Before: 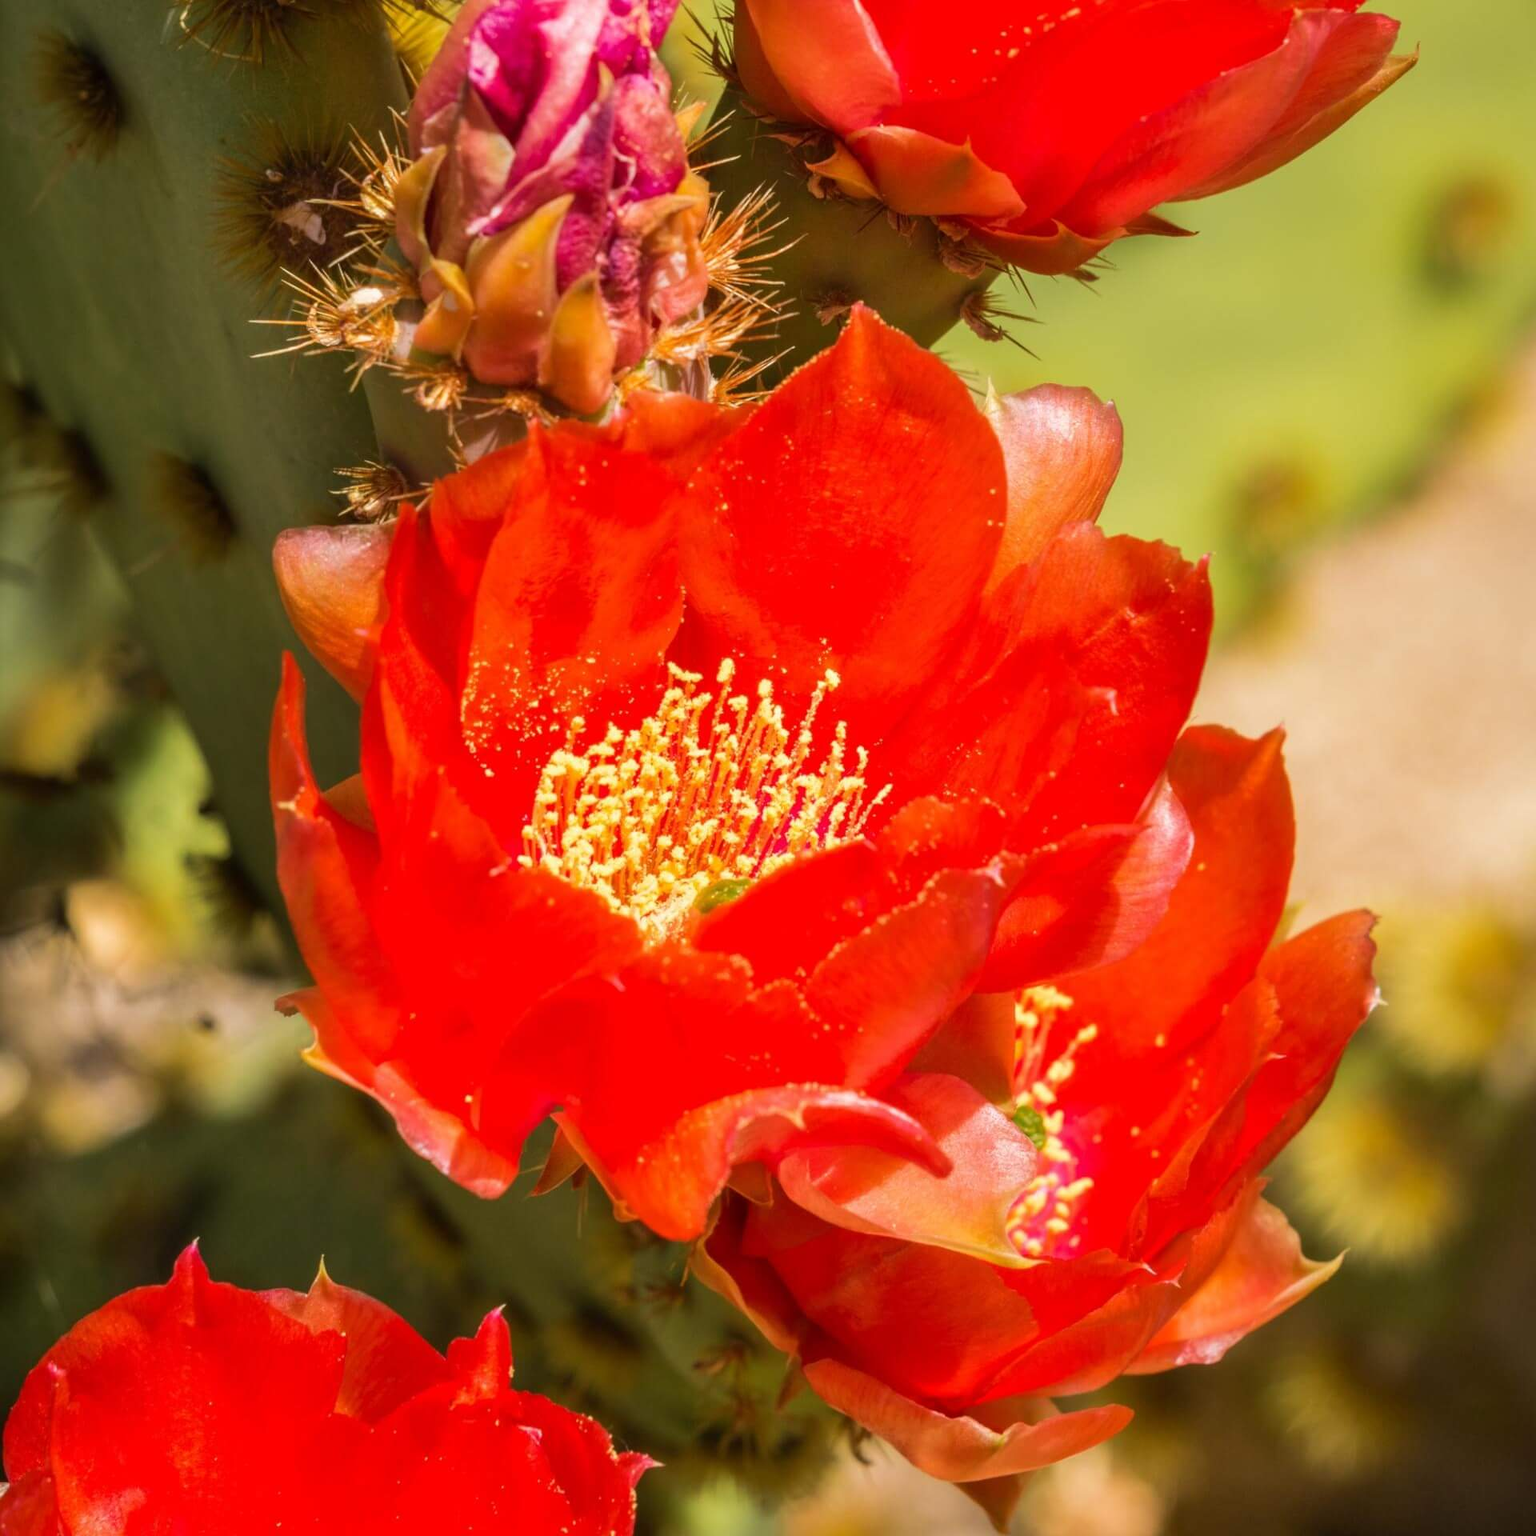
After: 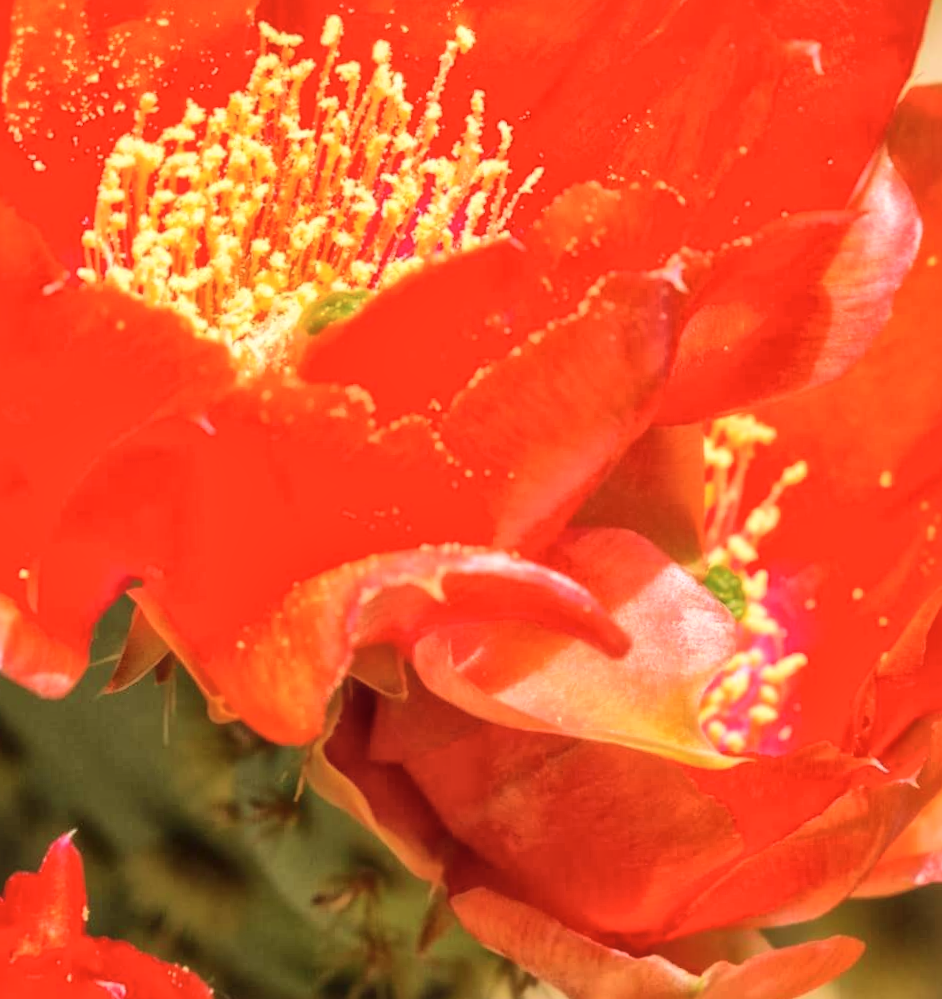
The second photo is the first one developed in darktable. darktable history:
global tonemap: drago (1, 100), detail 1
crop: left 29.672%, top 41.786%, right 20.851%, bottom 3.487%
rotate and perspective: rotation -1.42°, crop left 0.016, crop right 0.984, crop top 0.035, crop bottom 0.965
